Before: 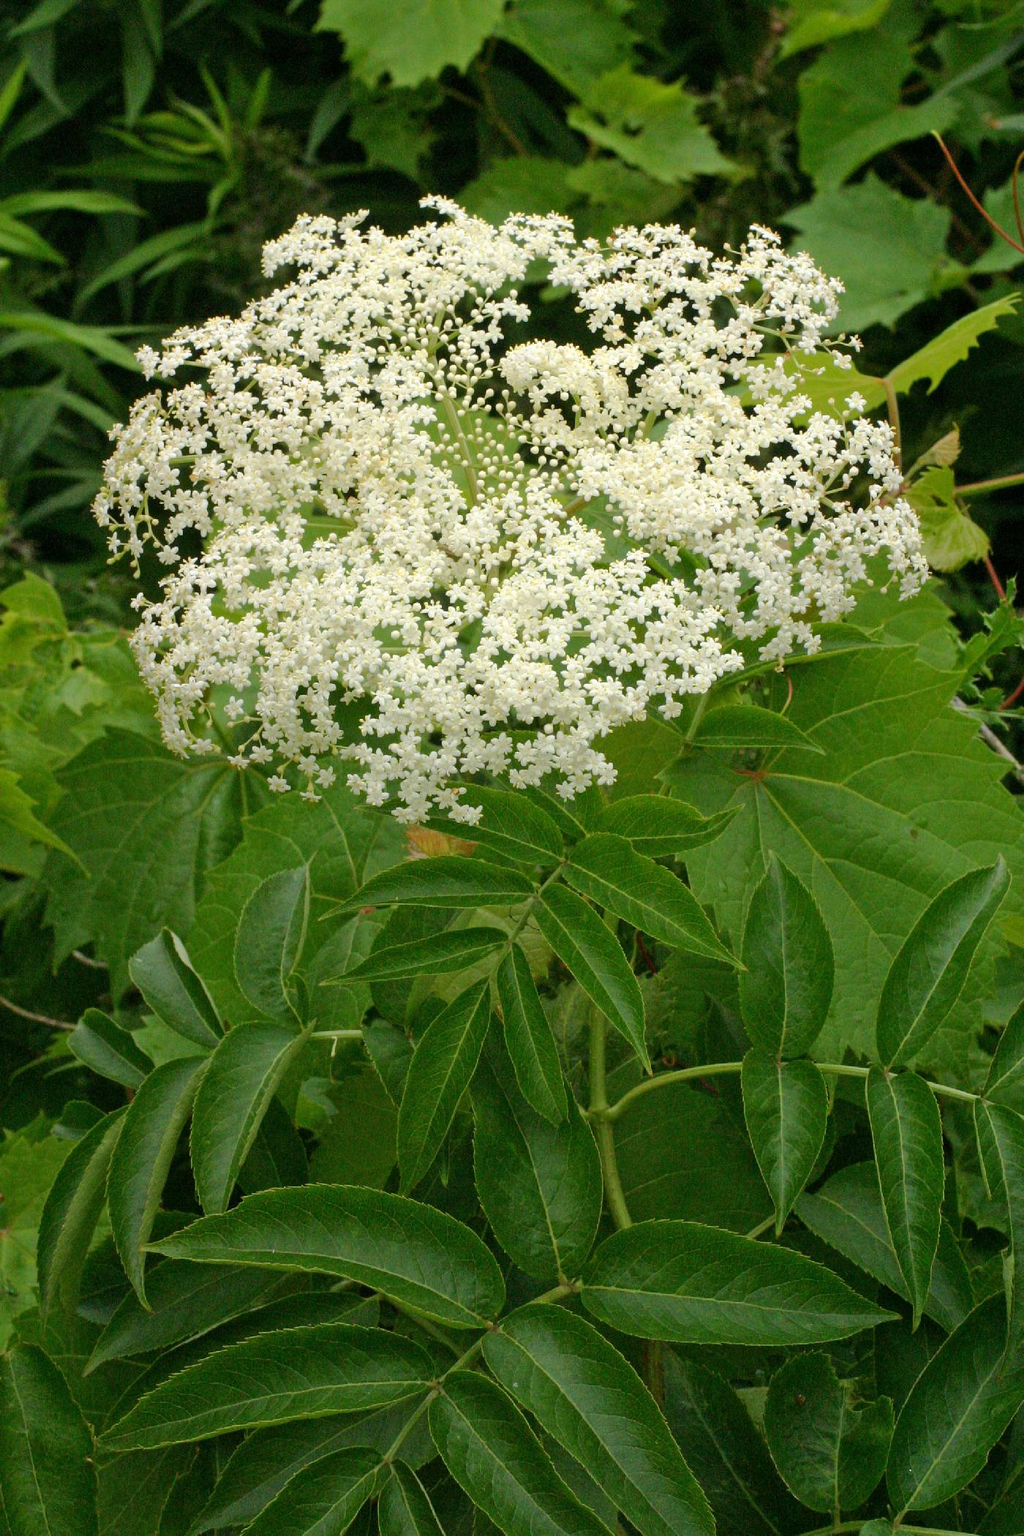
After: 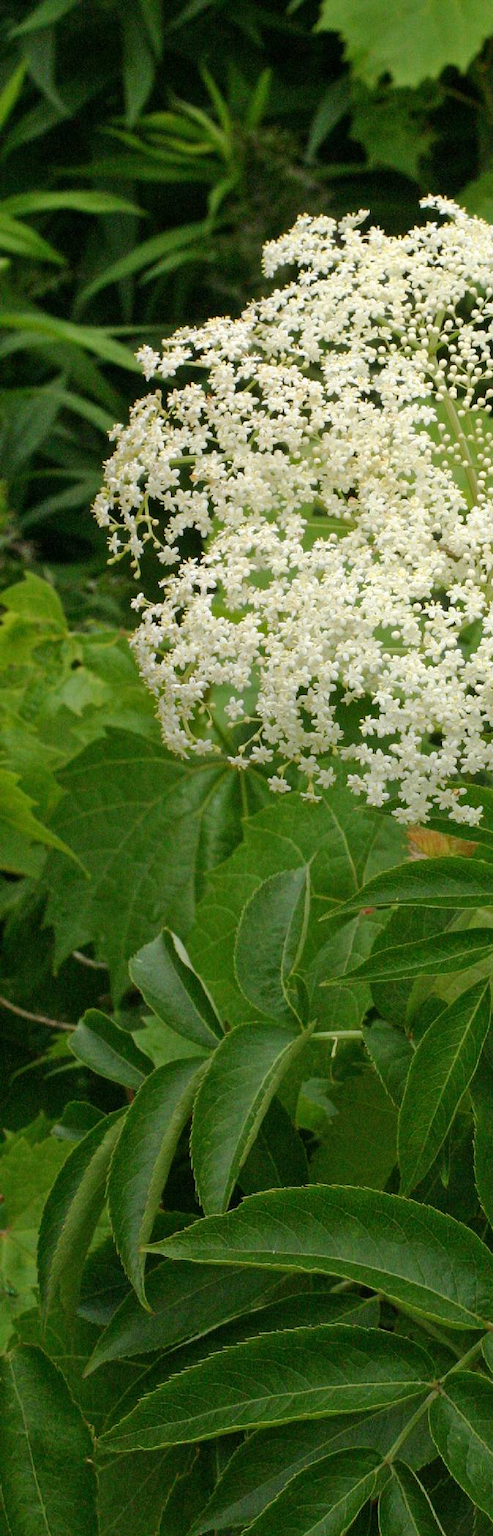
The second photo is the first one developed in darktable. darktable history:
crop and rotate: left 0.038%, top 0%, right 51.709%
